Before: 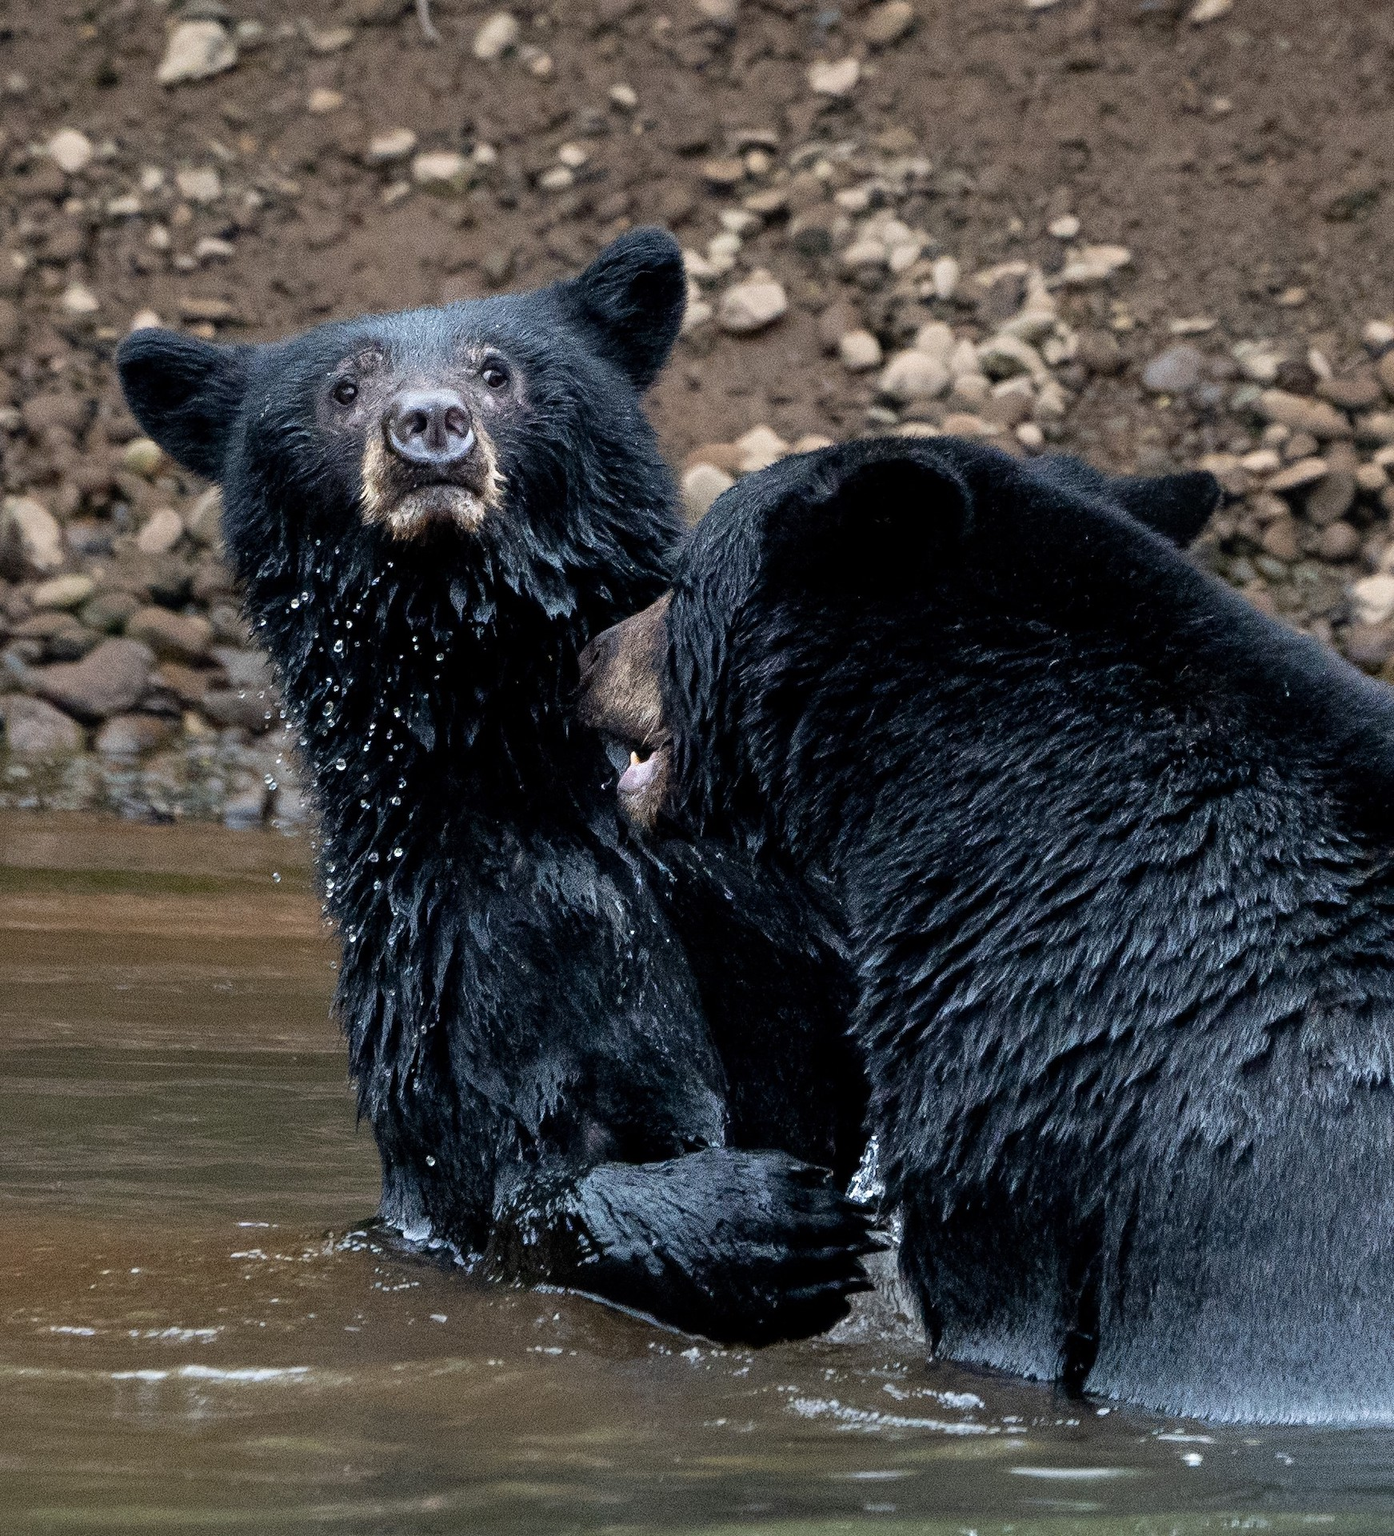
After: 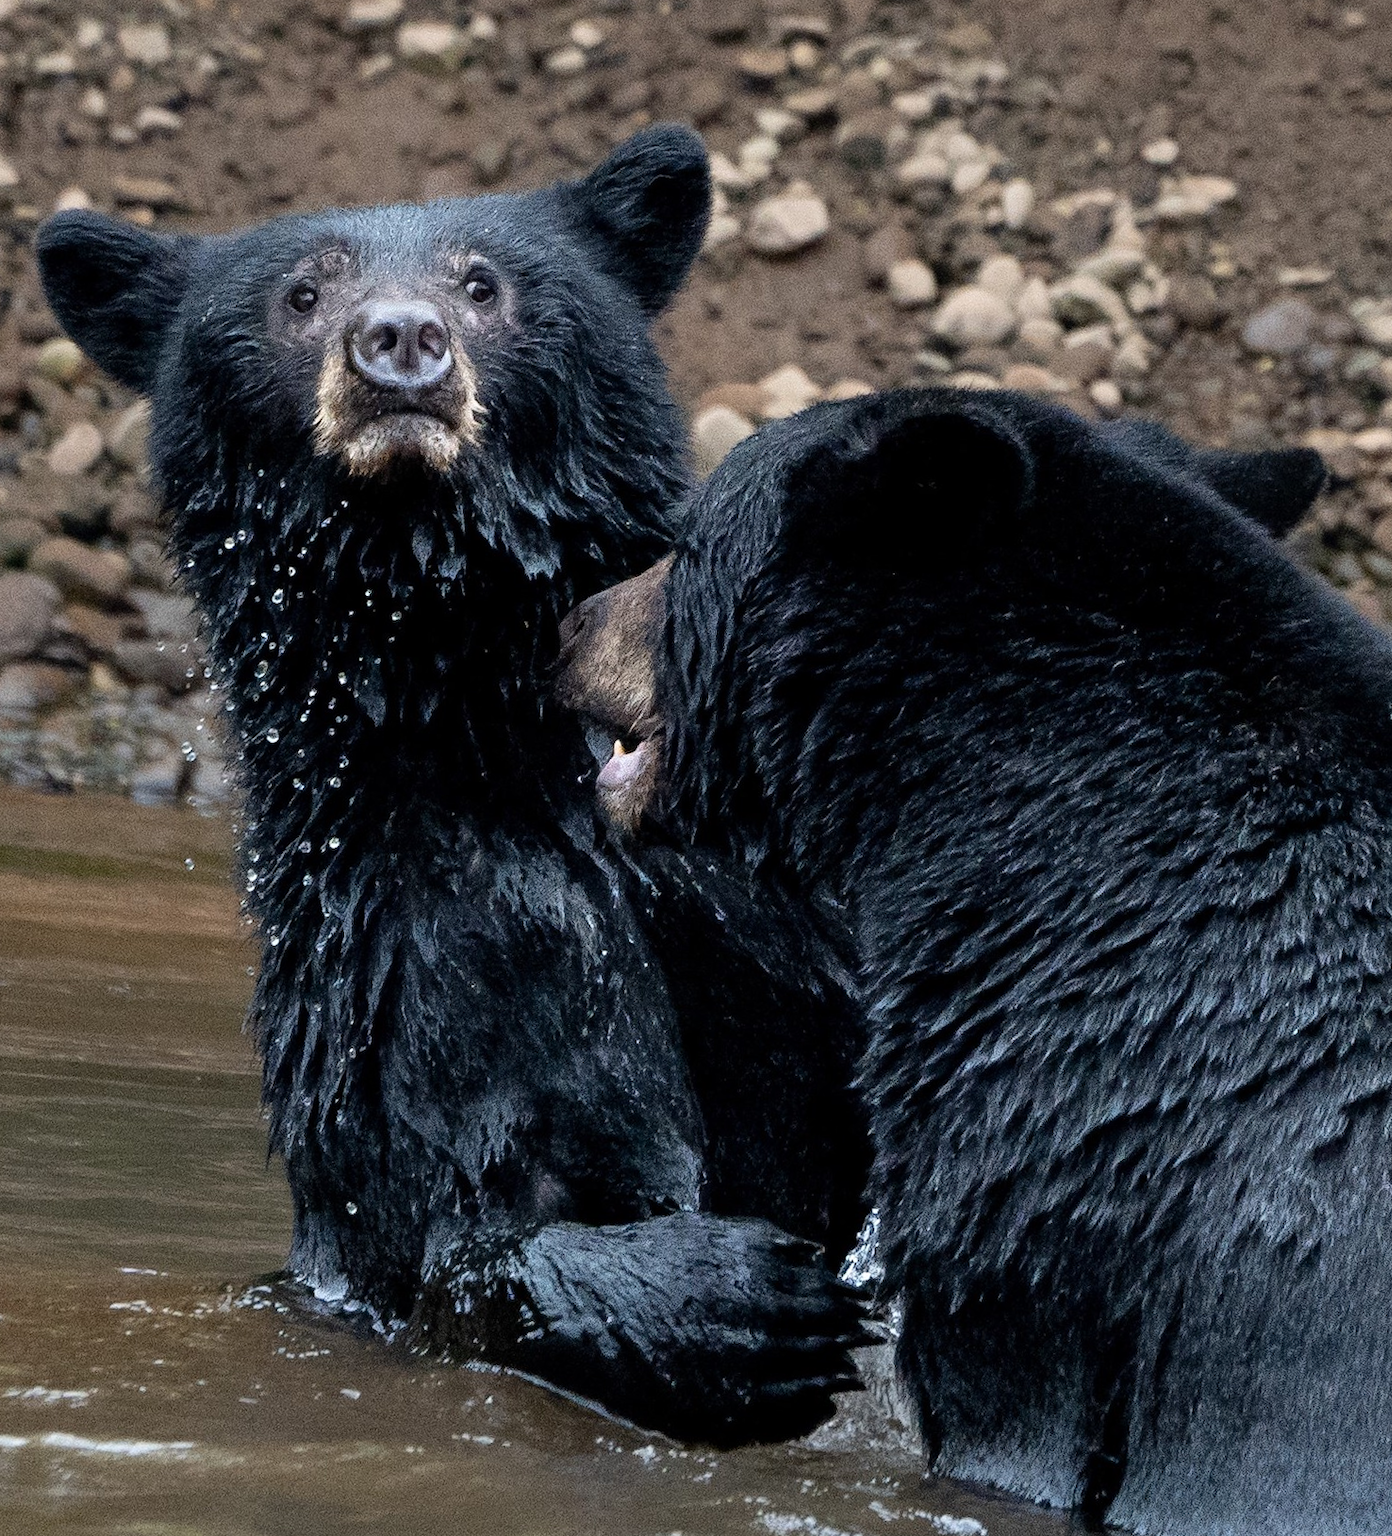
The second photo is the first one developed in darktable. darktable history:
crop and rotate: angle -3.28°, left 5.339%, top 5.229%, right 4.673%, bottom 4.71%
